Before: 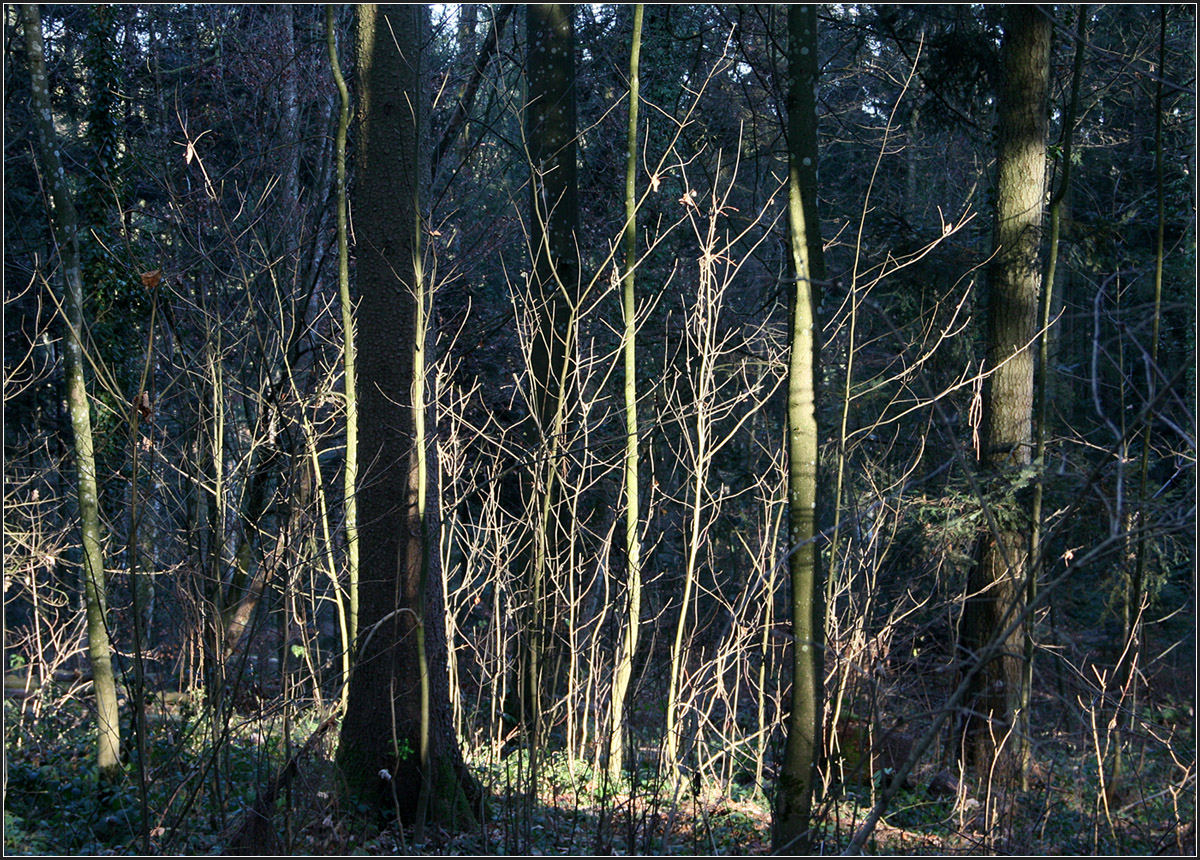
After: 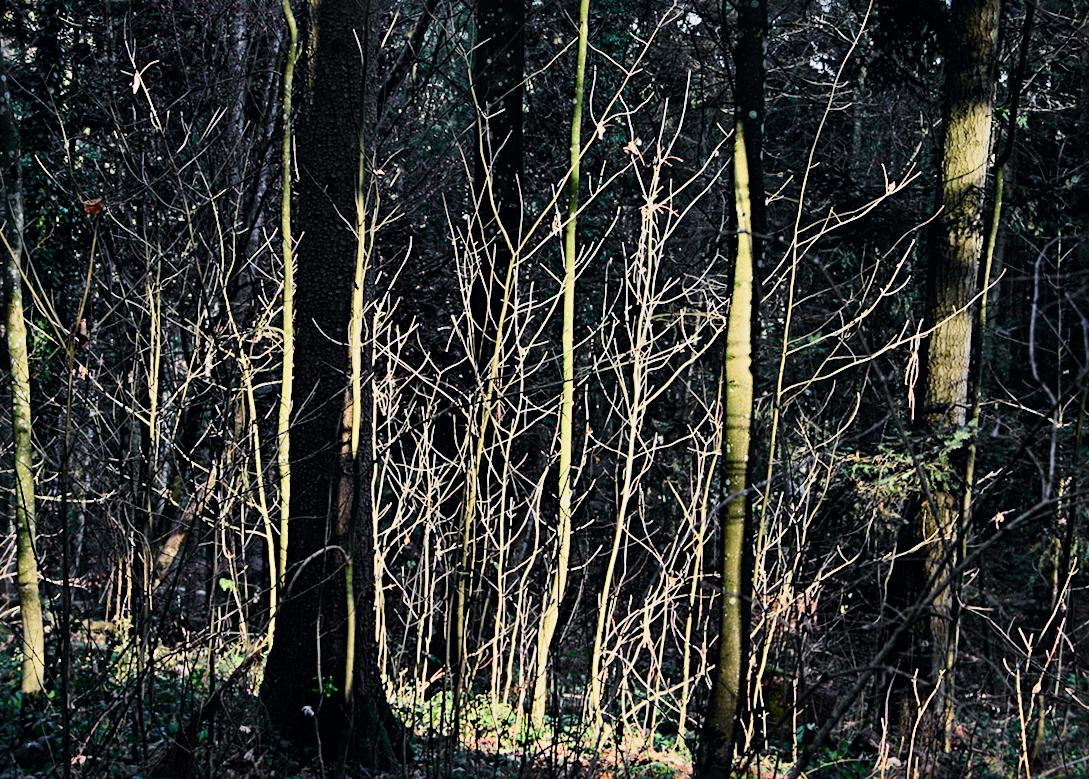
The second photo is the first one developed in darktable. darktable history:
filmic rgb: black relative exposure -8.02 EV, white relative exposure 3.9 EV, hardness 4.23
sharpen: radius 4.875
crop and rotate: angle -2.17°, left 3.086%, top 4.159%, right 1.406%, bottom 0.501%
tone curve: curves: ch0 [(0, 0) (0.071, 0.047) (0.266, 0.26) (0.491, 0.552) (0.753, 0.818) (1, 0.983)]; ch1 [(0, 0) (0.346, 0.307) (0.408, 0.369) (0.463, 0.443) (0.482, 0.493) (0.502, 0.5) (0.517, 0.518) (0.546, 0.576) (0.588, 0.643) (0.651, 0.709) (1, 1)]; ch2 [(0, 0) (0.346, 0.34) (0.434, 0.46) (0.485, 0.494) (0.5, 0.494) (0.517, 0.503) (0.535, 0.545) (0.583, 0.624) (0.625, 0.678) (1, 1)], color space Lab, independent channels, preserve colors none
